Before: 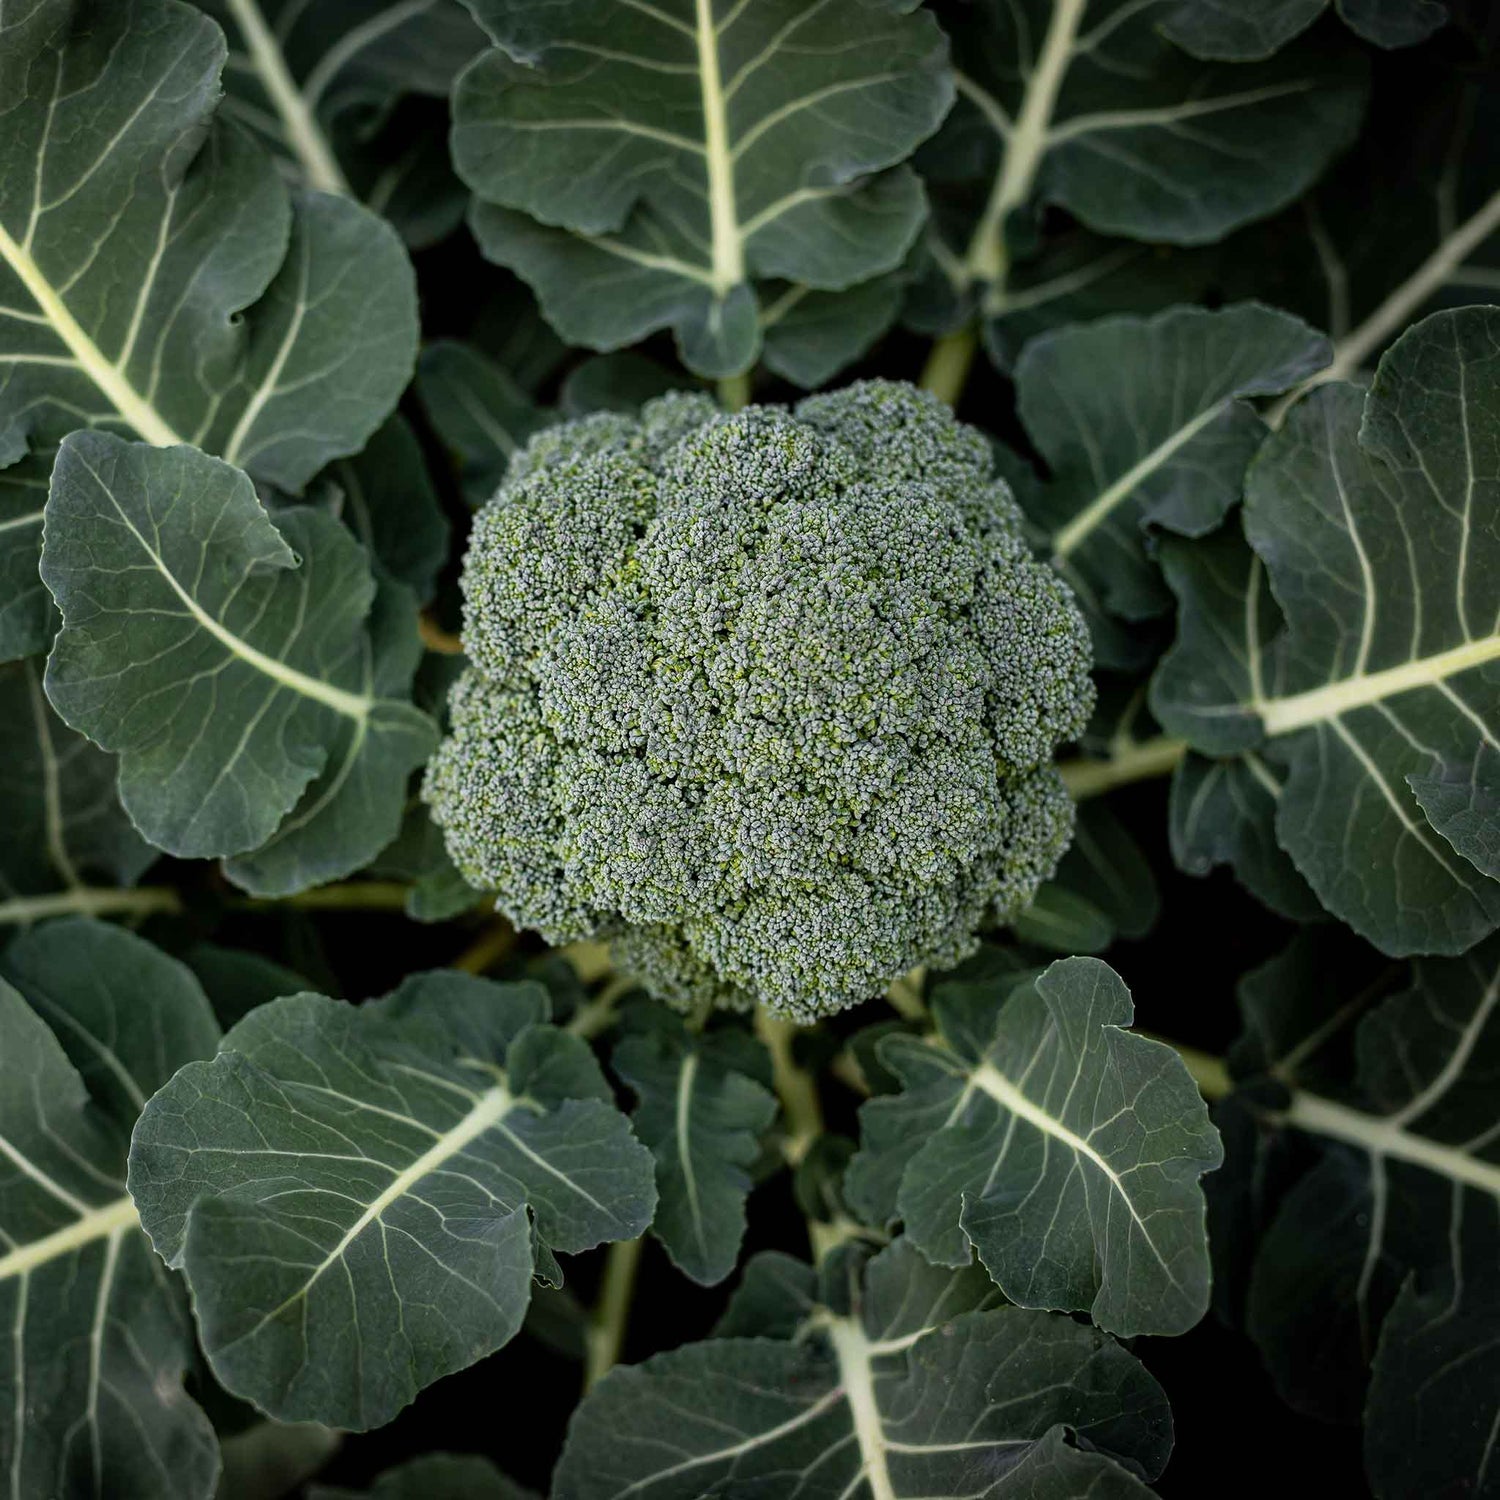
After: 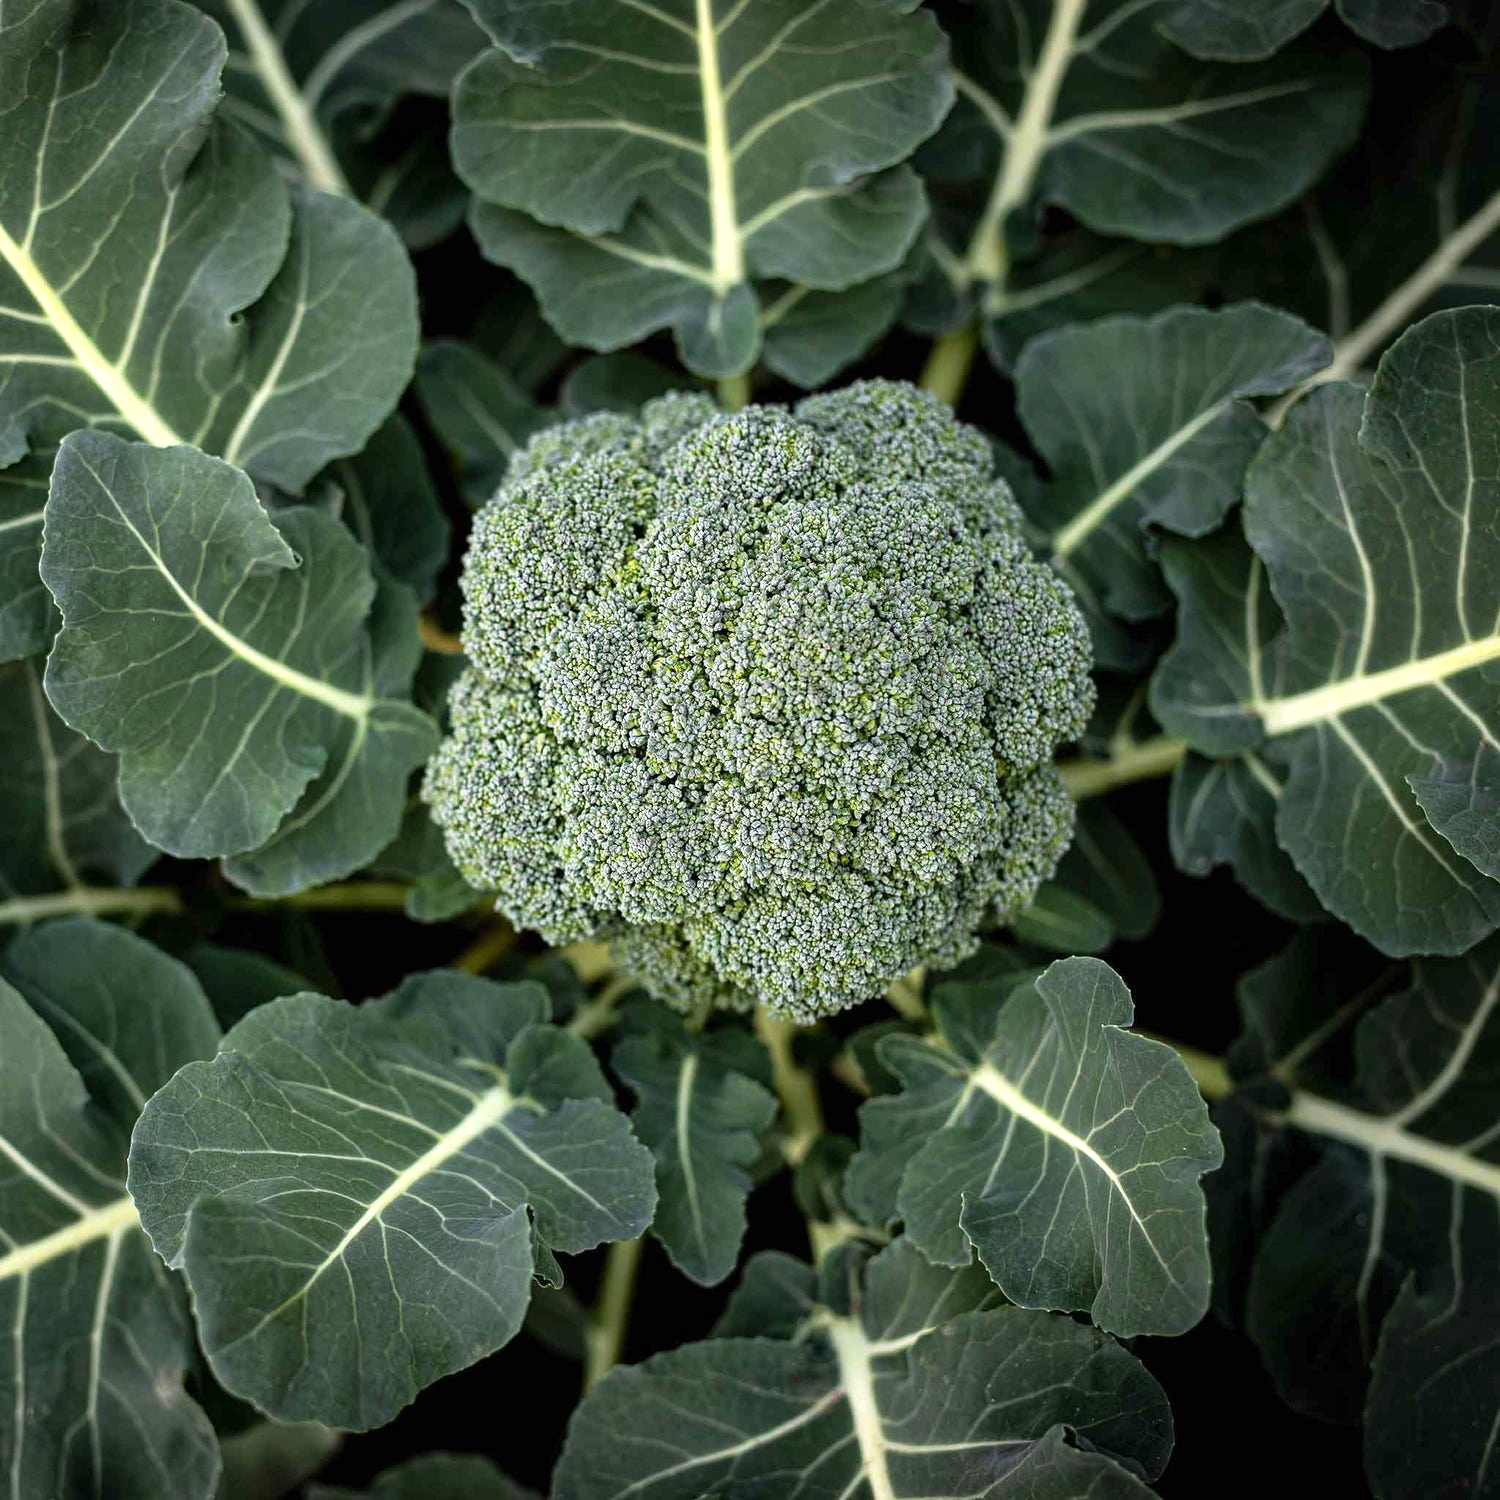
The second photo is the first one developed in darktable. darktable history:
exposure: exposure 0.603 EV, compensate exposure bias true, compensate highlight preservation false
